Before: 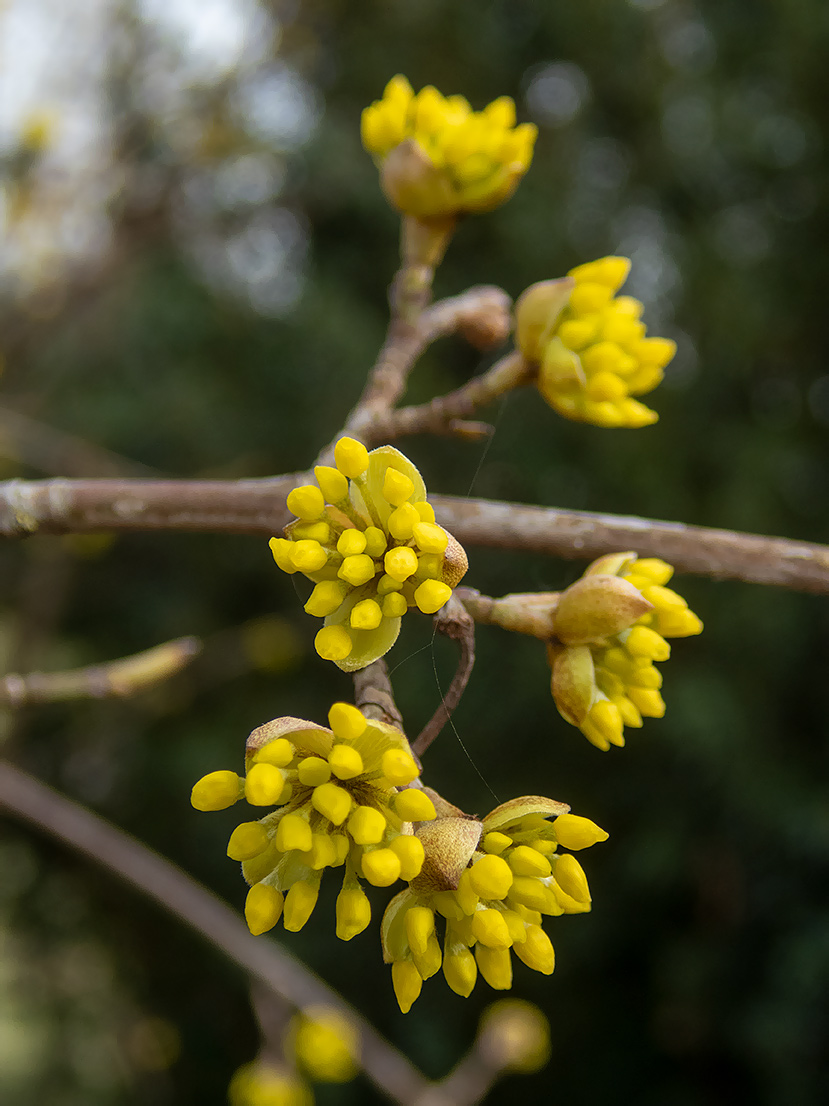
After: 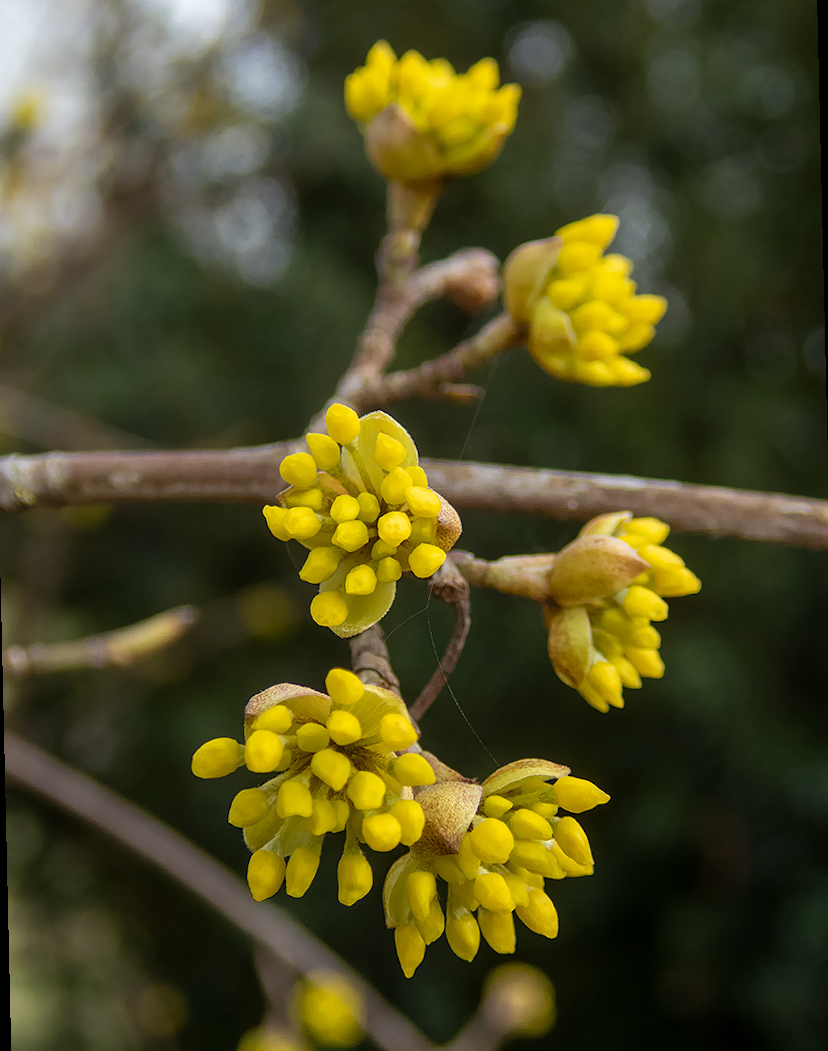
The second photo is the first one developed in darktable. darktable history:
rotate and perspective: rotation -1.32°, lens shift (horizontal) -0.031, crop left 0.015, crop right 0.985, crop top 0.047, crop bottom 0.982
bloom: size 9%, threshold 100%, strength 7%
